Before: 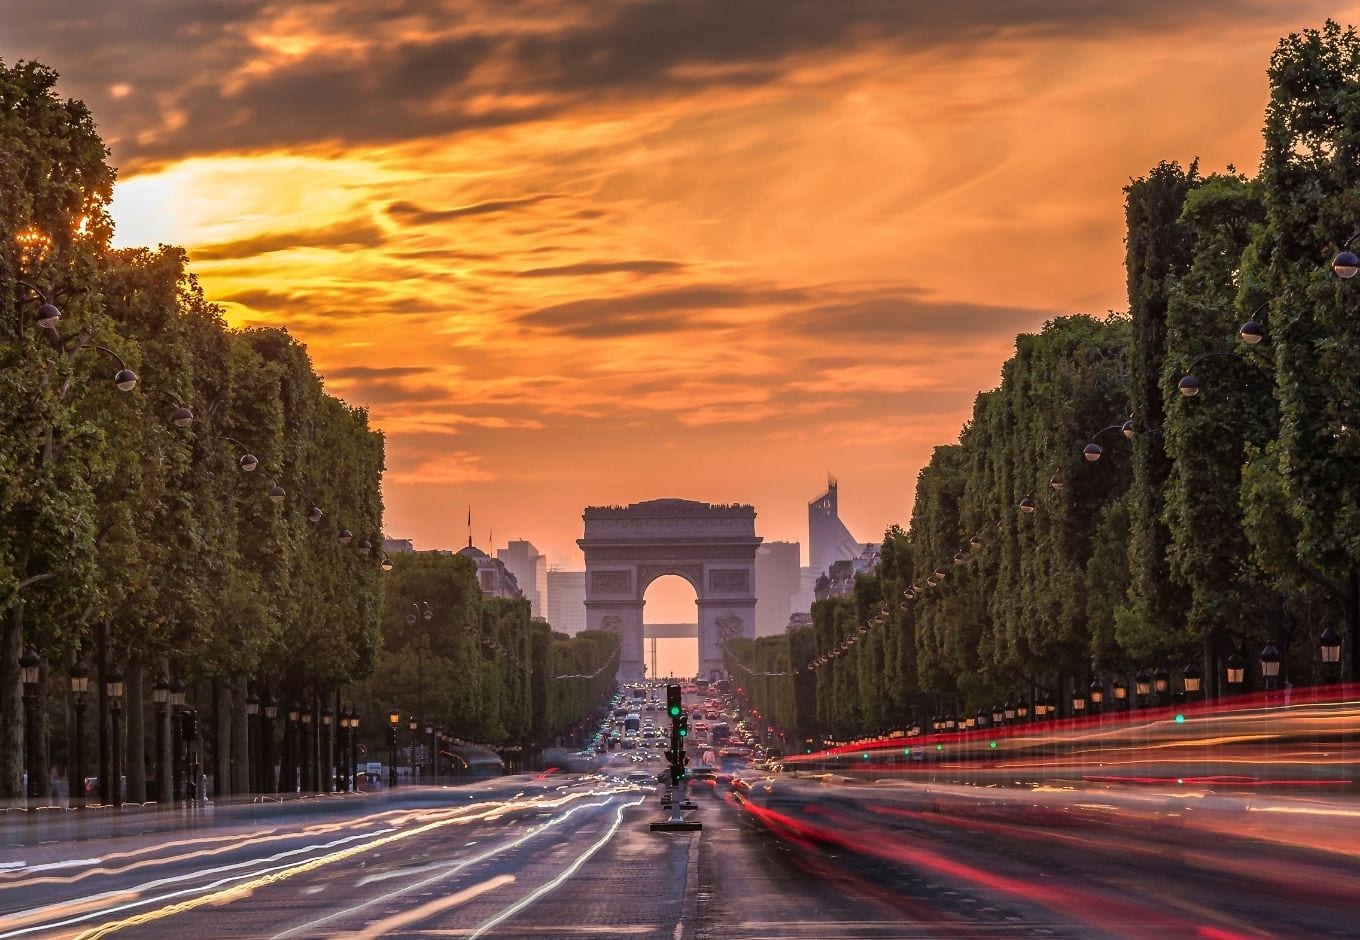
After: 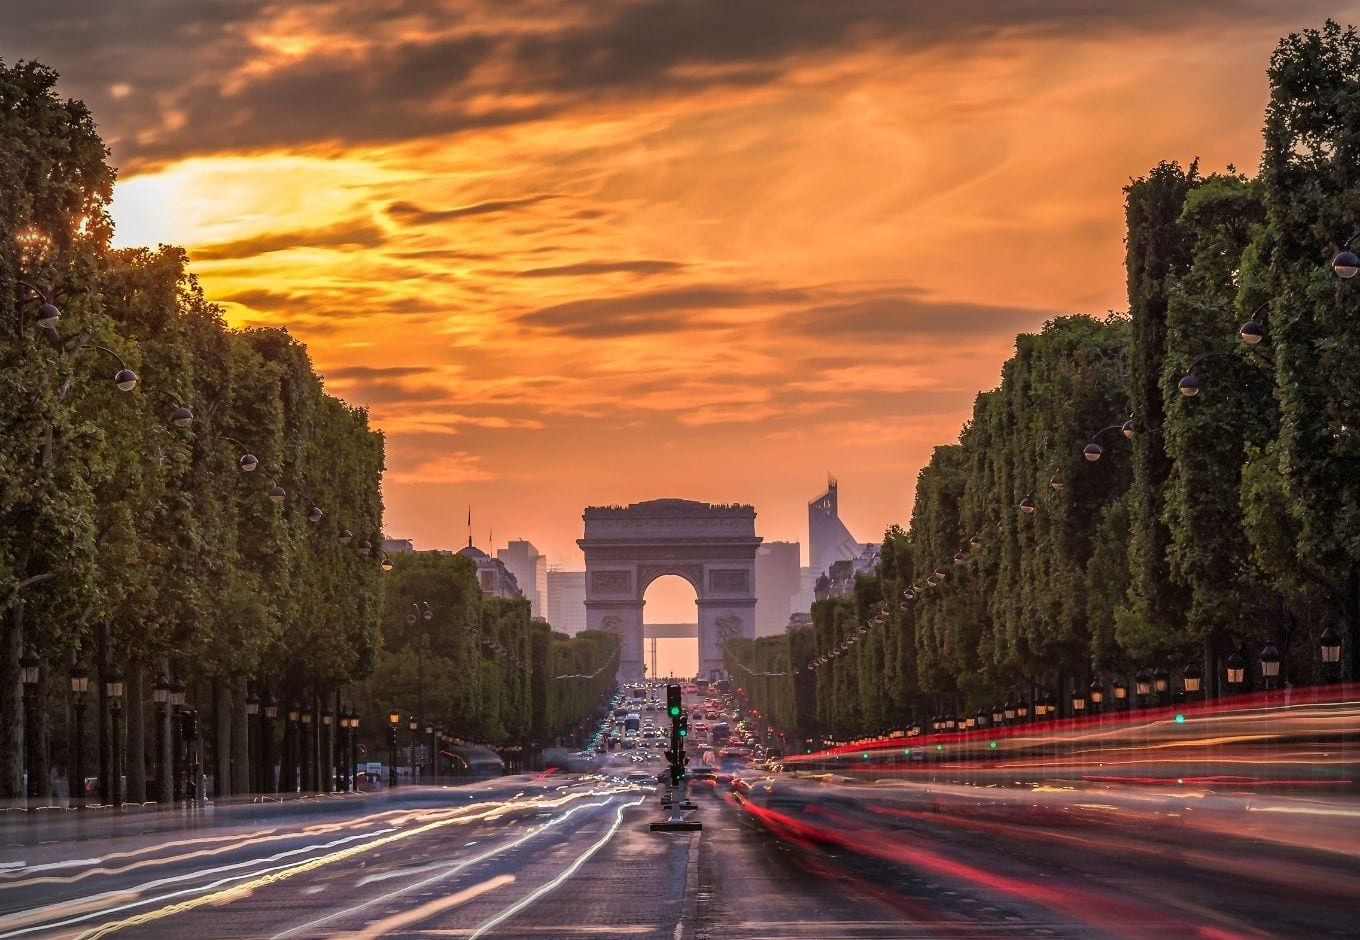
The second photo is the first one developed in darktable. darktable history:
vignetting: dithering 8-bit output, unbound false
